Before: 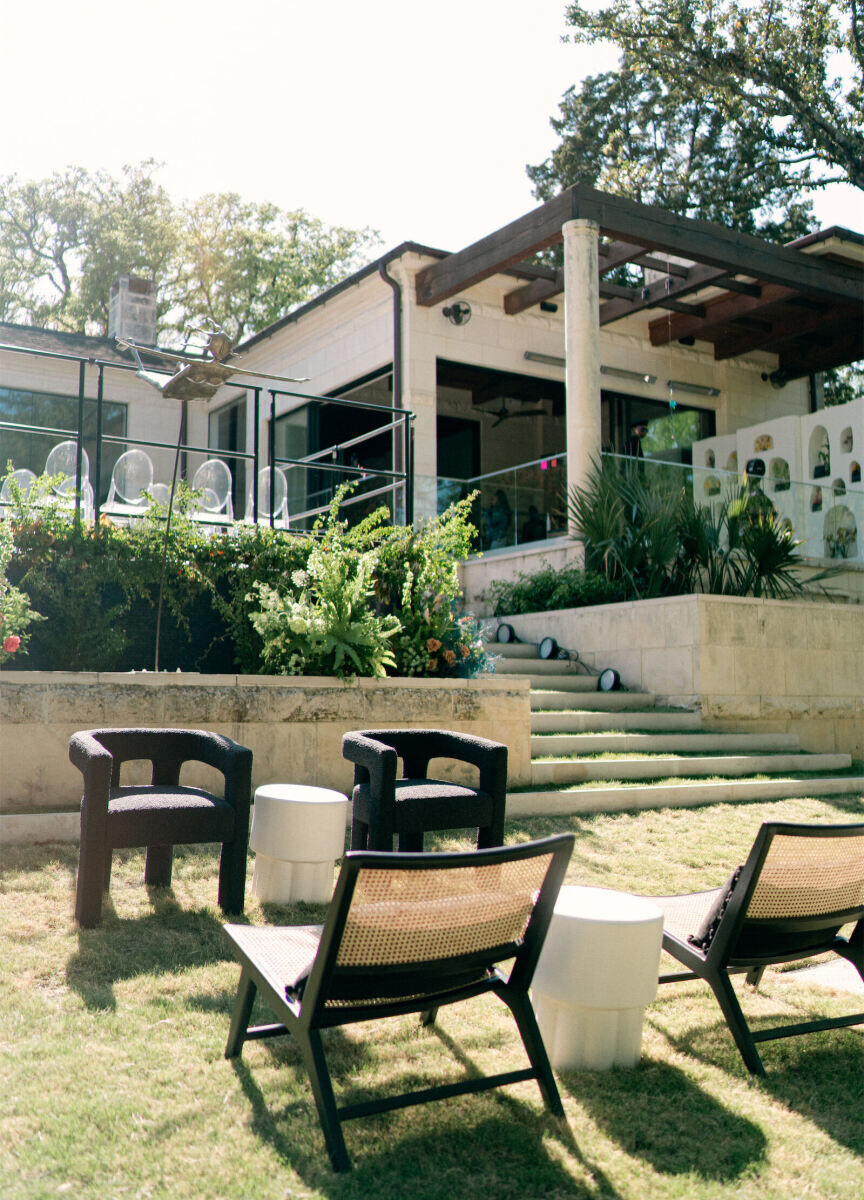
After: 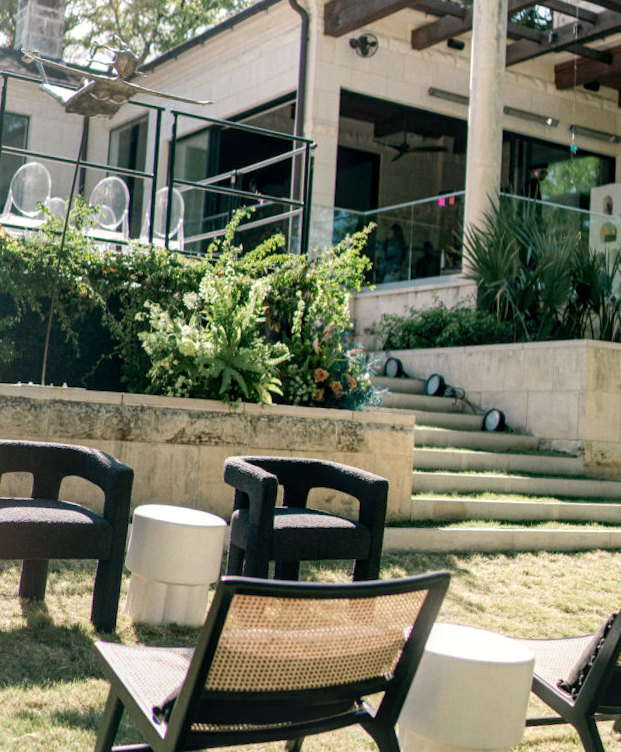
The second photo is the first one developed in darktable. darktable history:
local contrast: on, module defaults
contrast brightness saturation: contrast 0.013, saturation -0.066
crop and rotate: angle -3.37°, left 9.873%, top 20.369%, right 12.457%, bottom 11.879%
